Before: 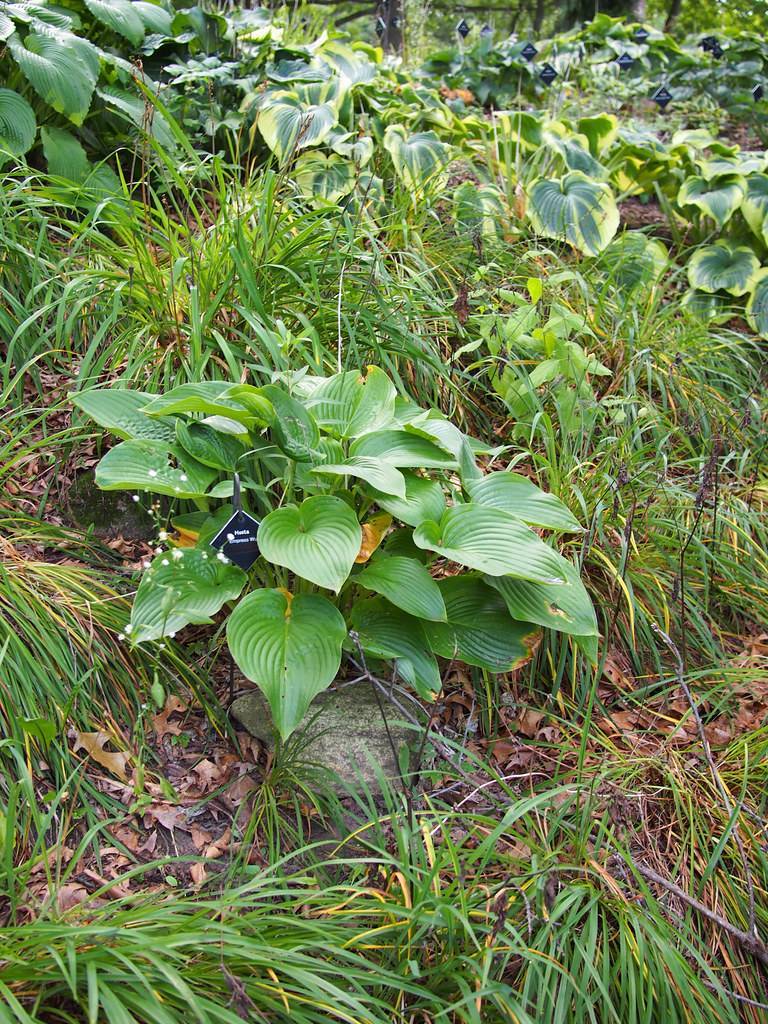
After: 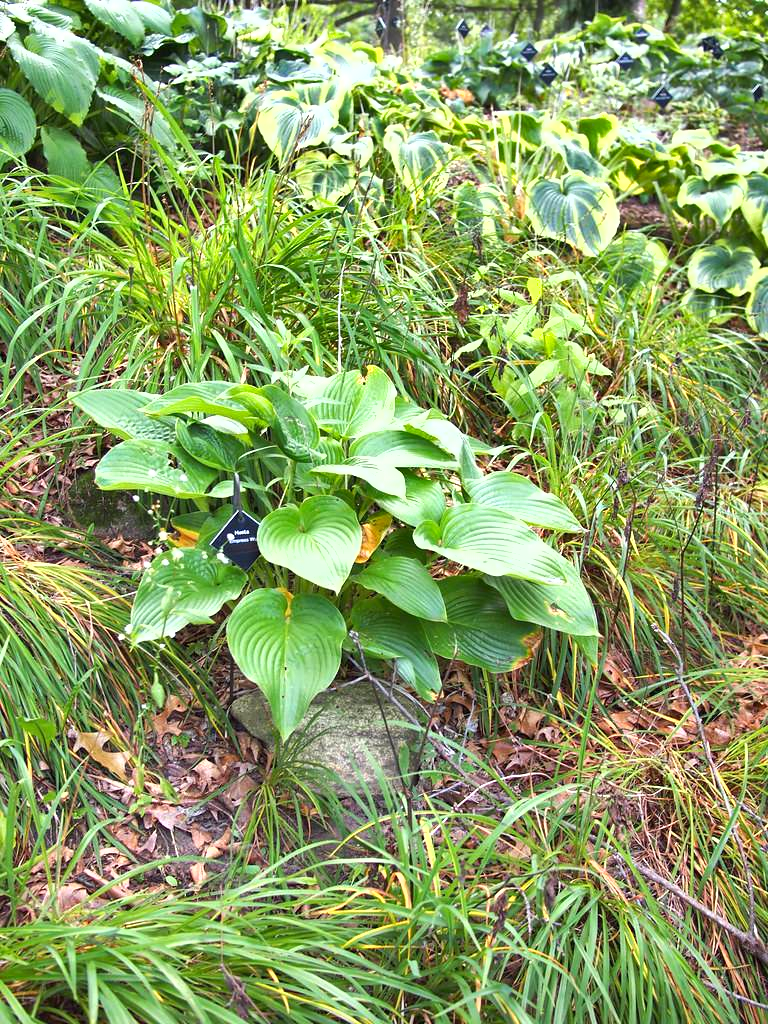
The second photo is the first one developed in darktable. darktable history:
exposure: exposure 0.771 EV, compensate exposure bias true, compensate highlight preservation false
shadows and highlights: shadows 13.1, white point adjustment 1.13, soften with gaussian
